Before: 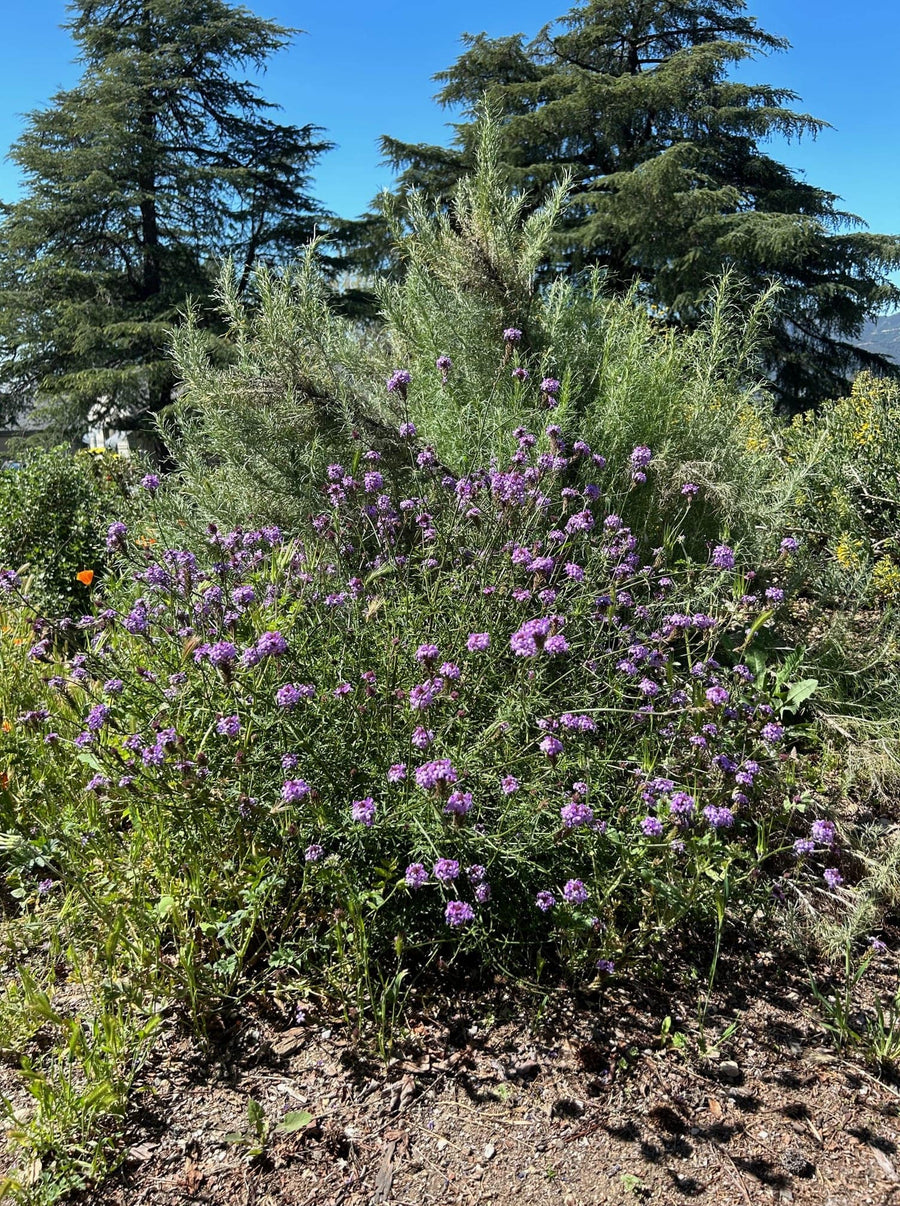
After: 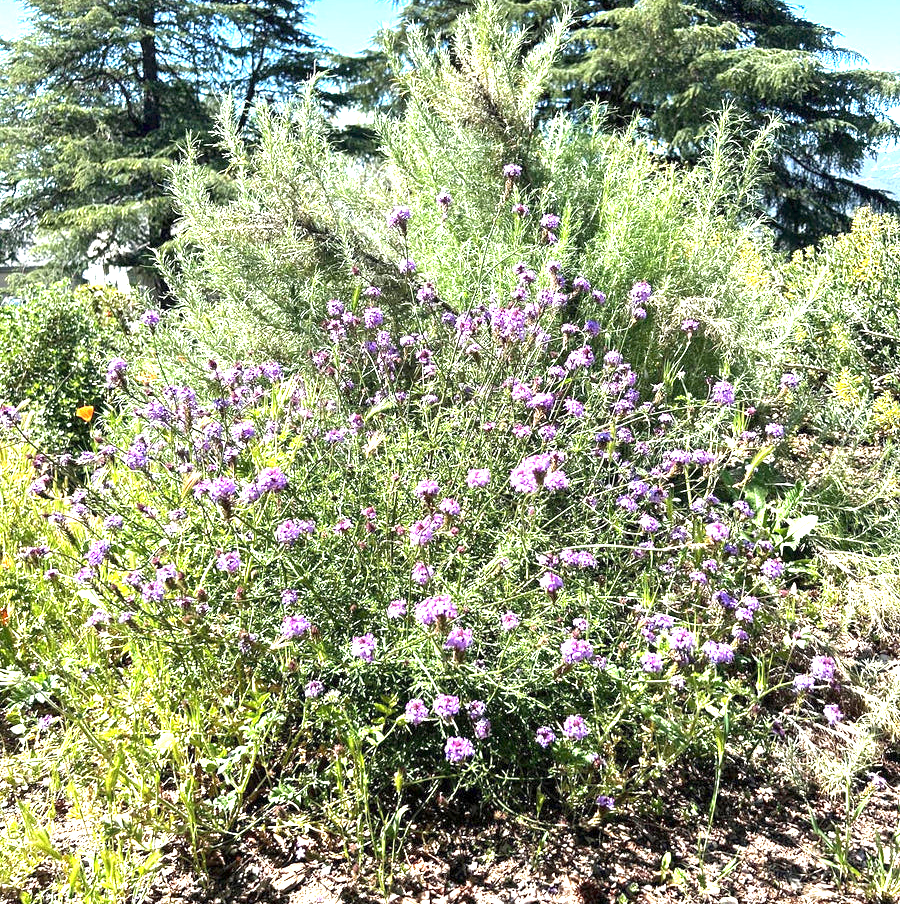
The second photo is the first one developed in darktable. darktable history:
crop: top 13.624%, bottom 11.391%
exposure: exposure 2 EV, compensate exposure bias true, compensate highlight preservation false
